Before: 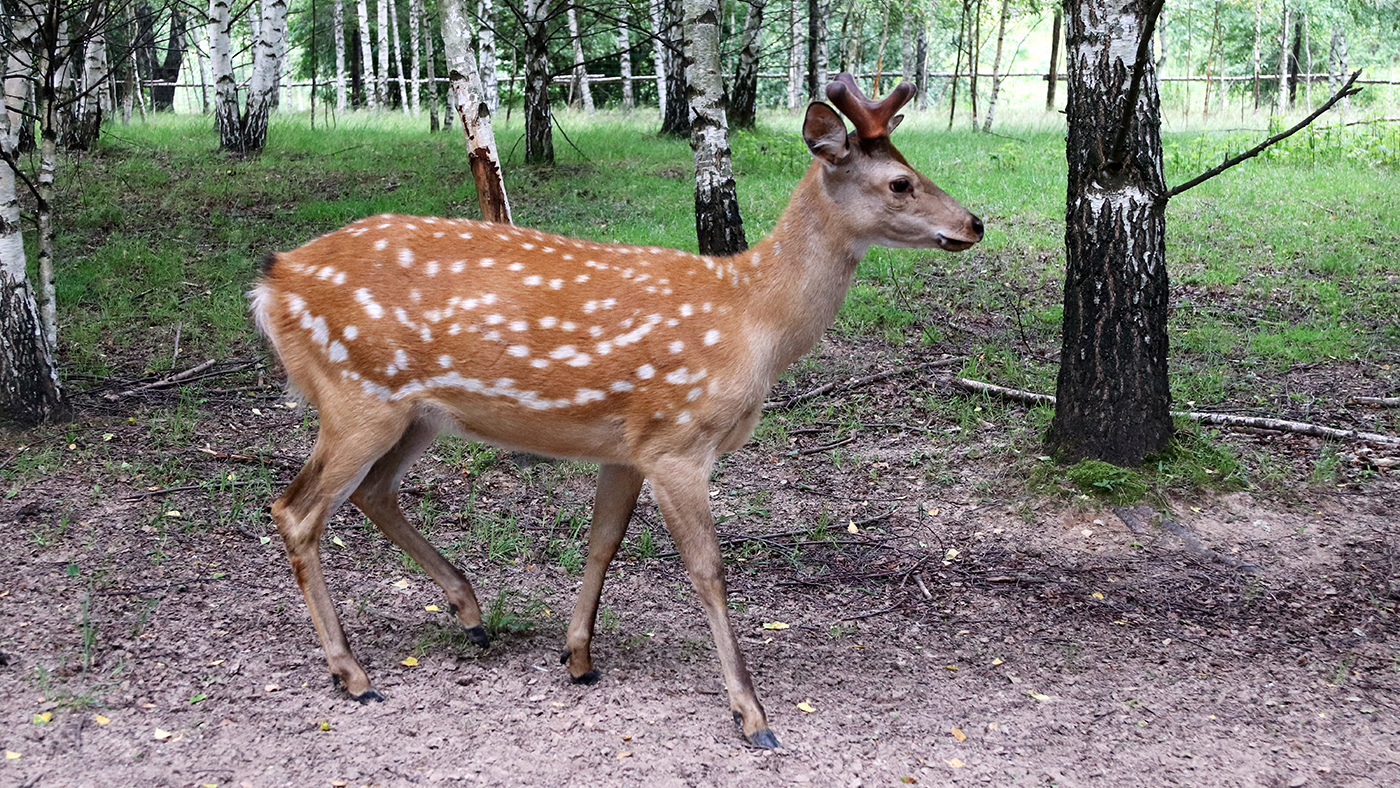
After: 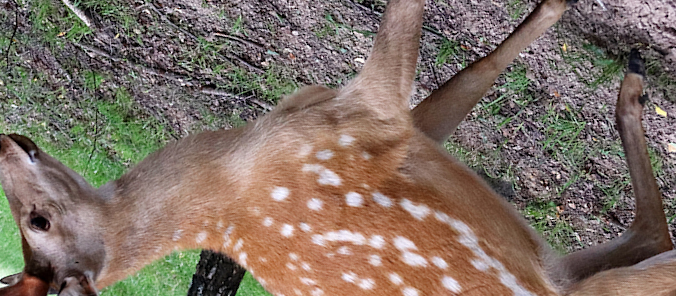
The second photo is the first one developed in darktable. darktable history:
crop and rotate: angle 148.1°, left 9.188%, top 15.622%, right 4.449%, bottom 17.018%
